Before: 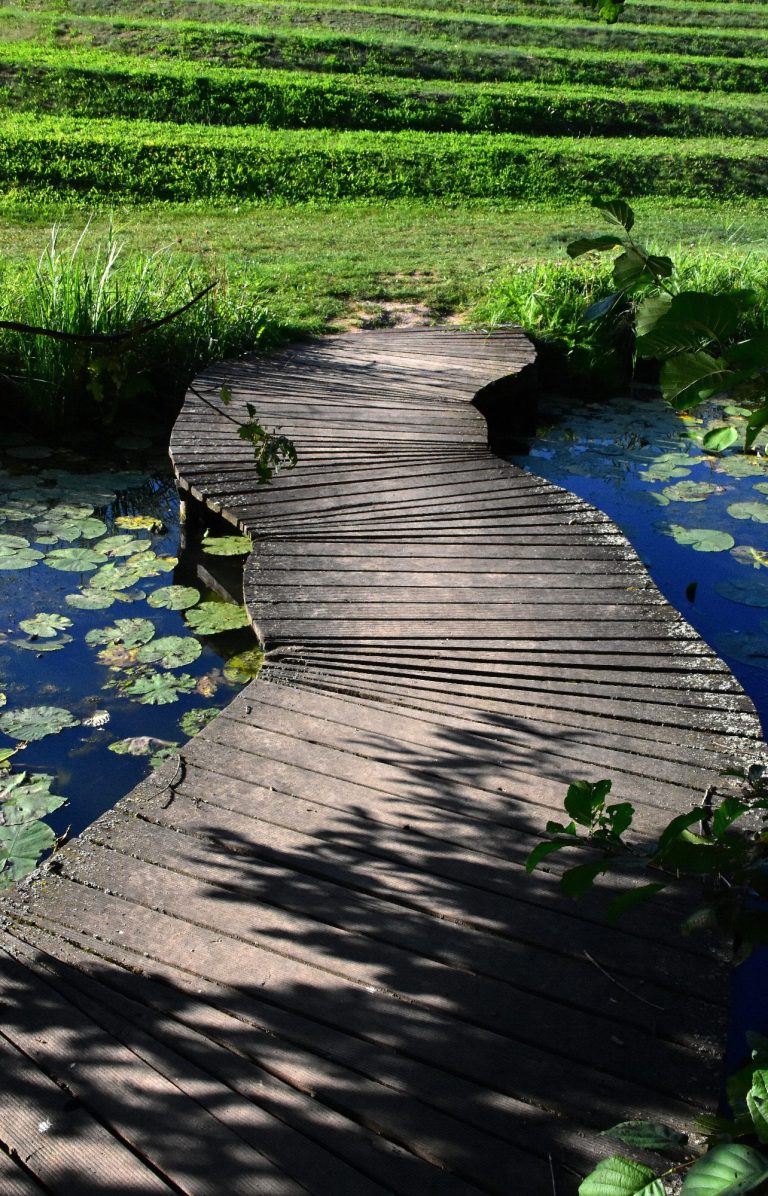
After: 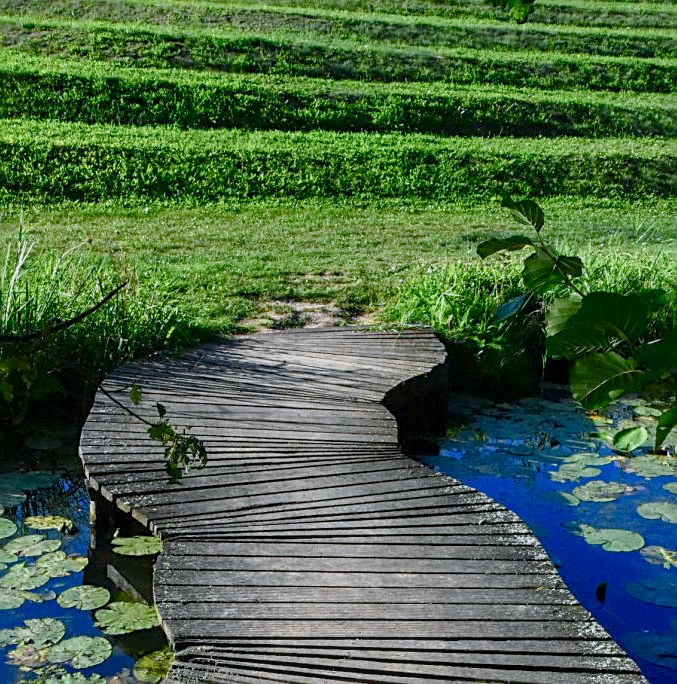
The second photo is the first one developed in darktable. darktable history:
crop and rotate: left 11.812%, bottom 42.776%
sharpen: on, module defaults
white balance: red 0.925, blue 1.046
color balance rgb: shadows lift › chroma 1%, shadows lift › hue 113°, highlights gain › chroma 0.2%, highlights gain › hue 333°, perceptual saturation grading › global saturation 20%, perceptual saturation grading › highlights -50%, perceptual saturation grading › shadows 25%, contrast -20%
local contrast: on, module defaults
vibrance: vibrance 20%
